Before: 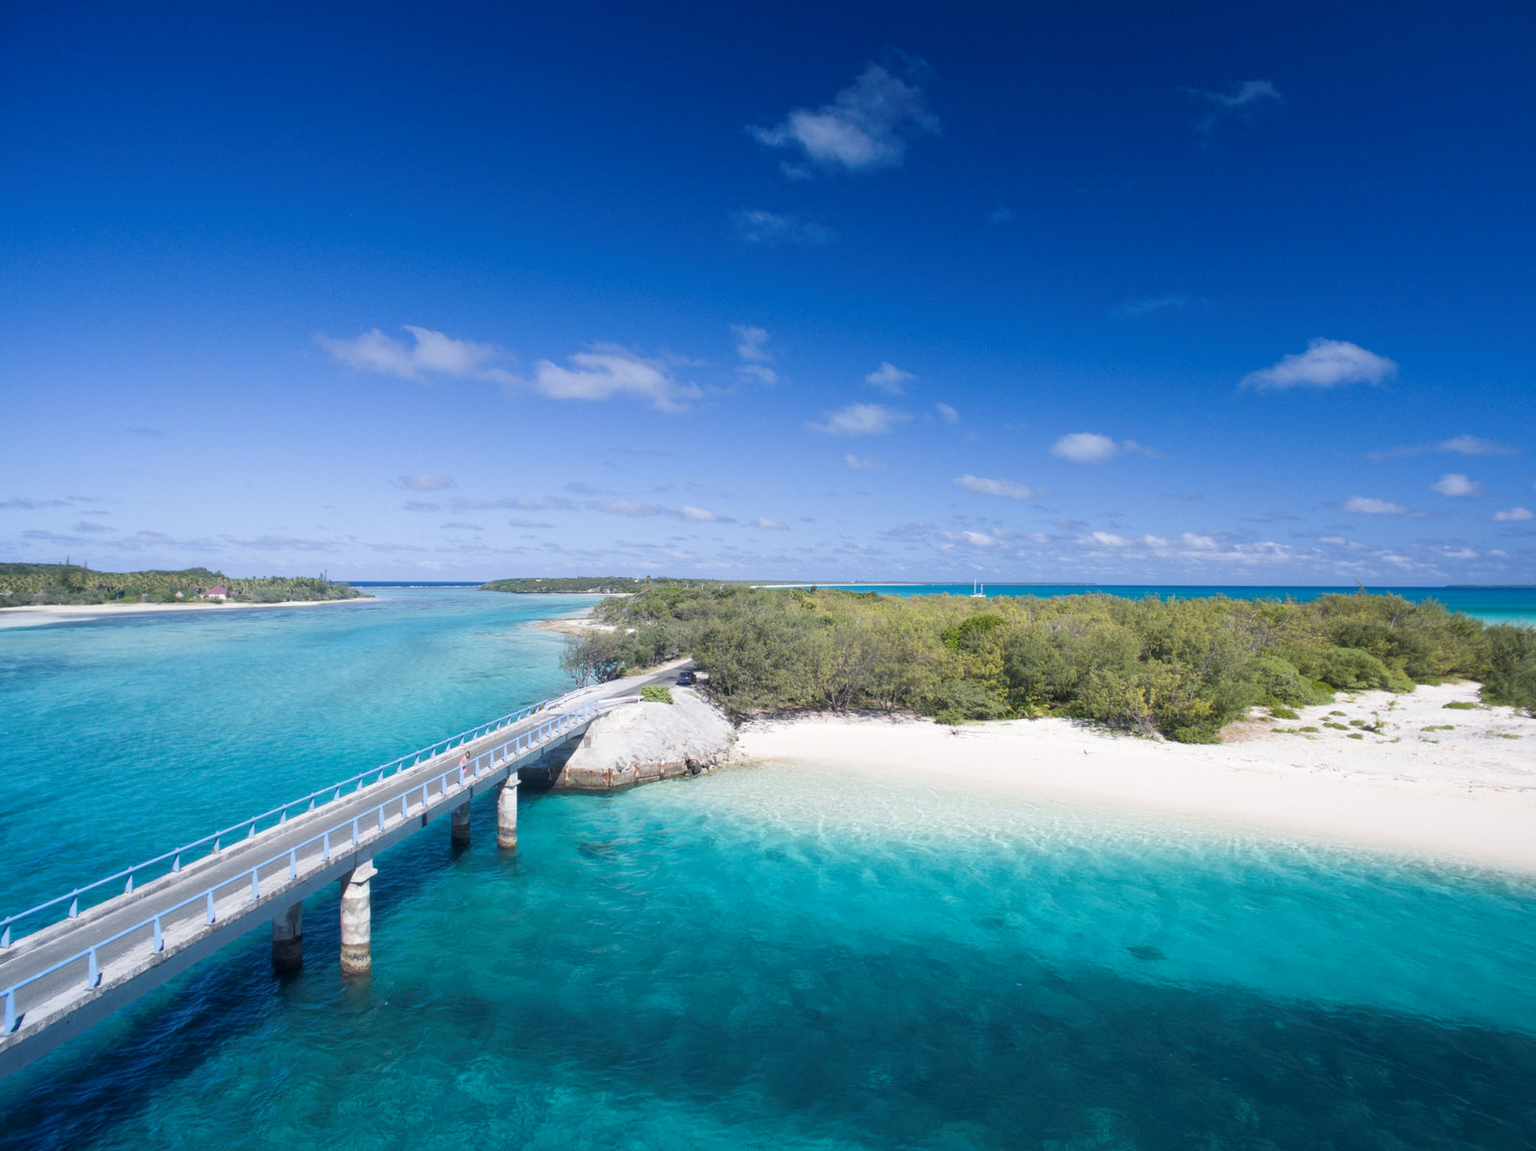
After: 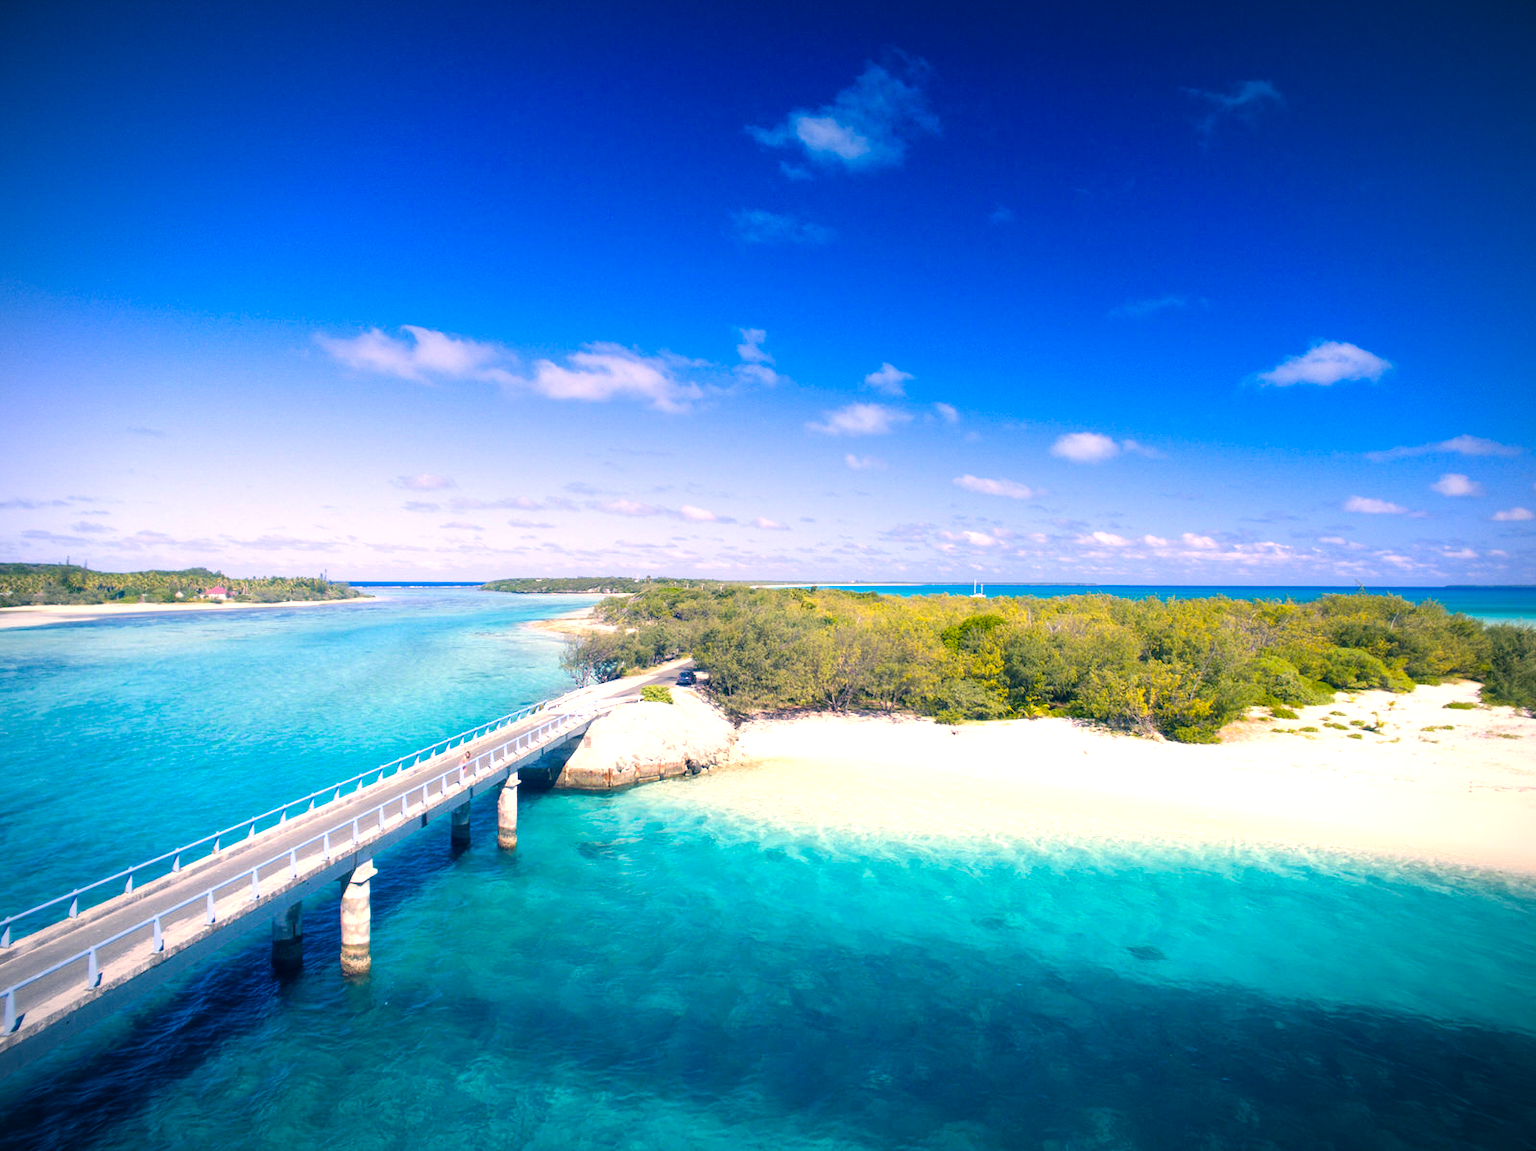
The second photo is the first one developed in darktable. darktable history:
color balance rgb: shadows lift › luminance -19.932%, highlights gain › chroma 1.087%, highlights gain › hue 53.16°, perceptual saturation grading › global saturation 36.179%, perceptual saturation grading › shadows 35.91%, global vibrance 9.216%
color correction: highlights a* 10.26, highlights b* 14.37, shadows a* -9.8, shadows b* -14.81
vignetting: fall-off start 84.15%, fall-off radius 80.37%, brightness -0.863, width/height ratio 1.212
tone equalizer: -8 EV -0.77 EV, -7 EV -0.711 EV, -6 EV -0.562 EV, -5 EV -0.375 EV, -3 EV 0.383 EV, -2 EV 0.6 EV, -1 EV 0.691 EV, +0 EV 0.774 EV, mask exposure compensation -0.489 EV
